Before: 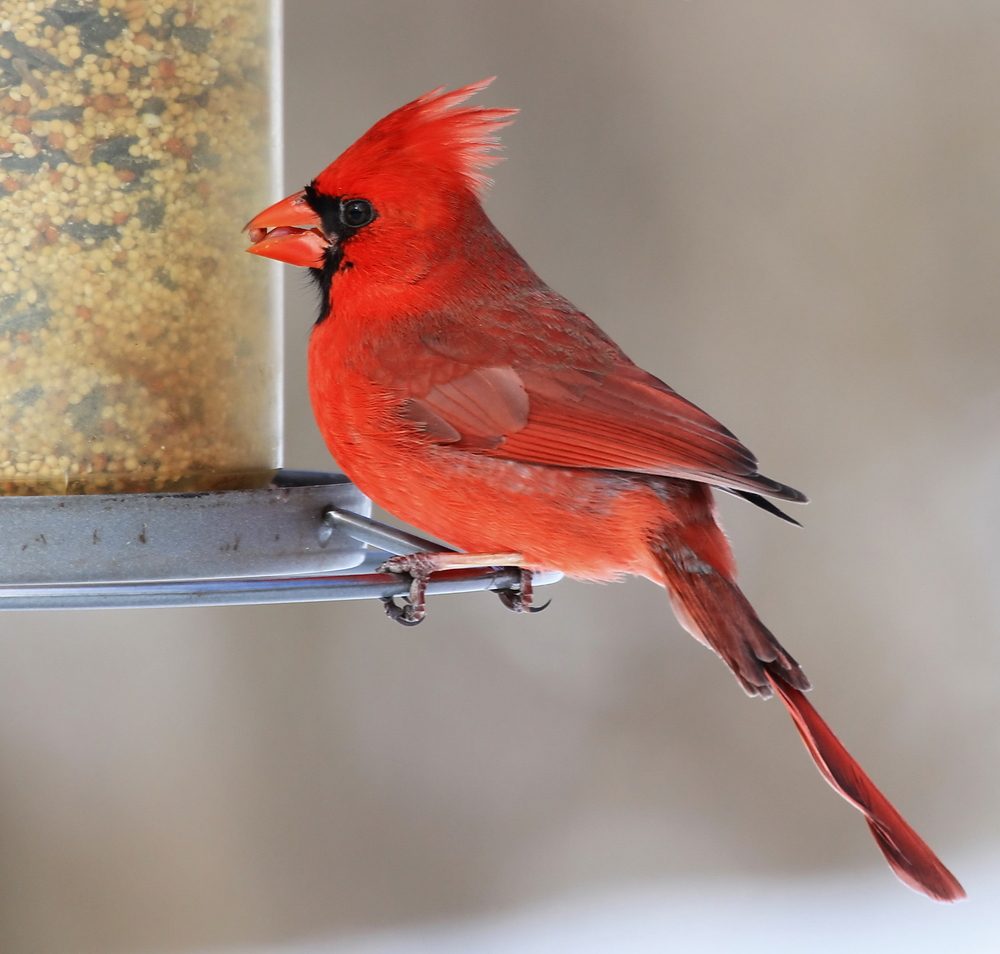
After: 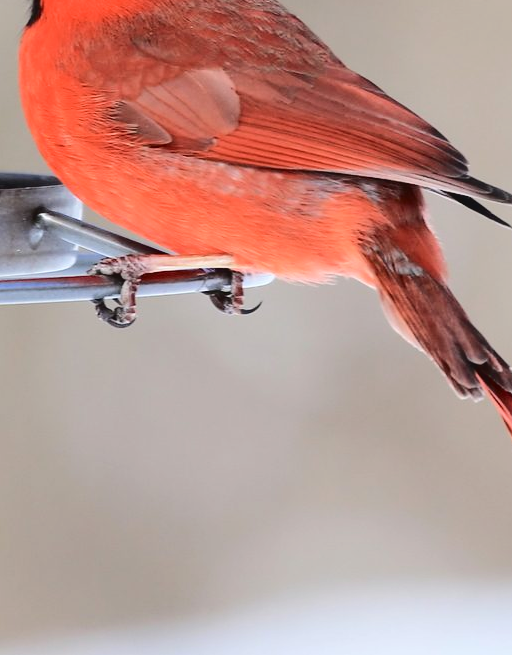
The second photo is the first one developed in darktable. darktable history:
tone curve: curves: ch0 [(0, 0) (0.003, 0.034) (0.011, 0.038) (0.025, 0.046) (0.044, 0.054) (0.069, 0.06) (0.1, 0.079) (0.136, 0.114) (0.177, 0.151) (0.224, 0.213) (0.277, 0.293) (0.335, 0.385) (0.399, 0.482) (0.468, 0.578) (0.543, 0.655) (0.623, 0.724) (0.709, 0.786) (0.801, 0.854) (0.898, 0.922) (1, 1)], color space Lab, independent channels, preserve colors none
crop and rotate: left 28.969%, top 31.242%, right 19.805%
